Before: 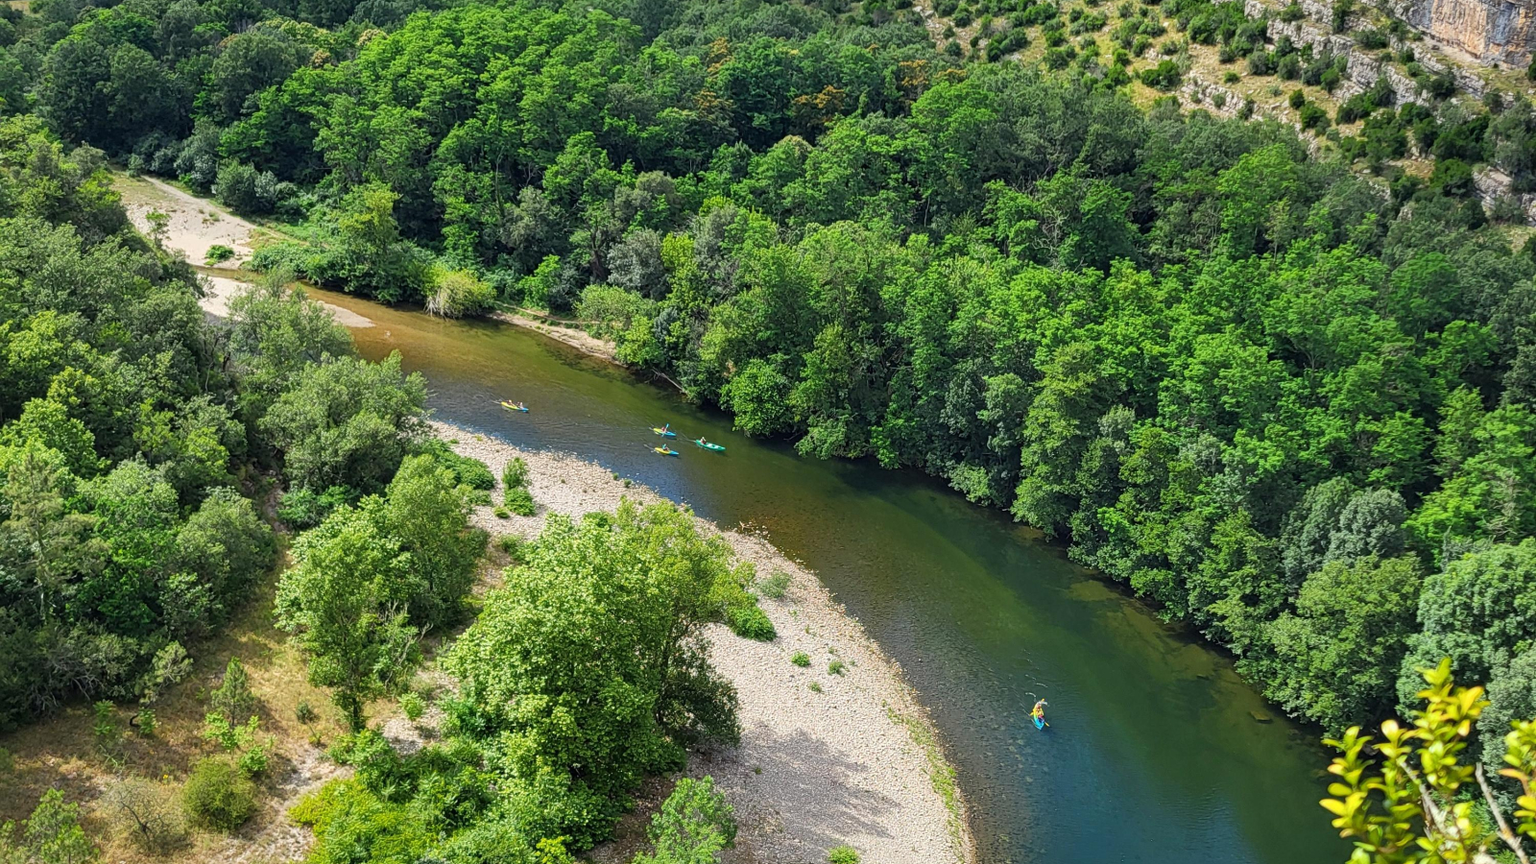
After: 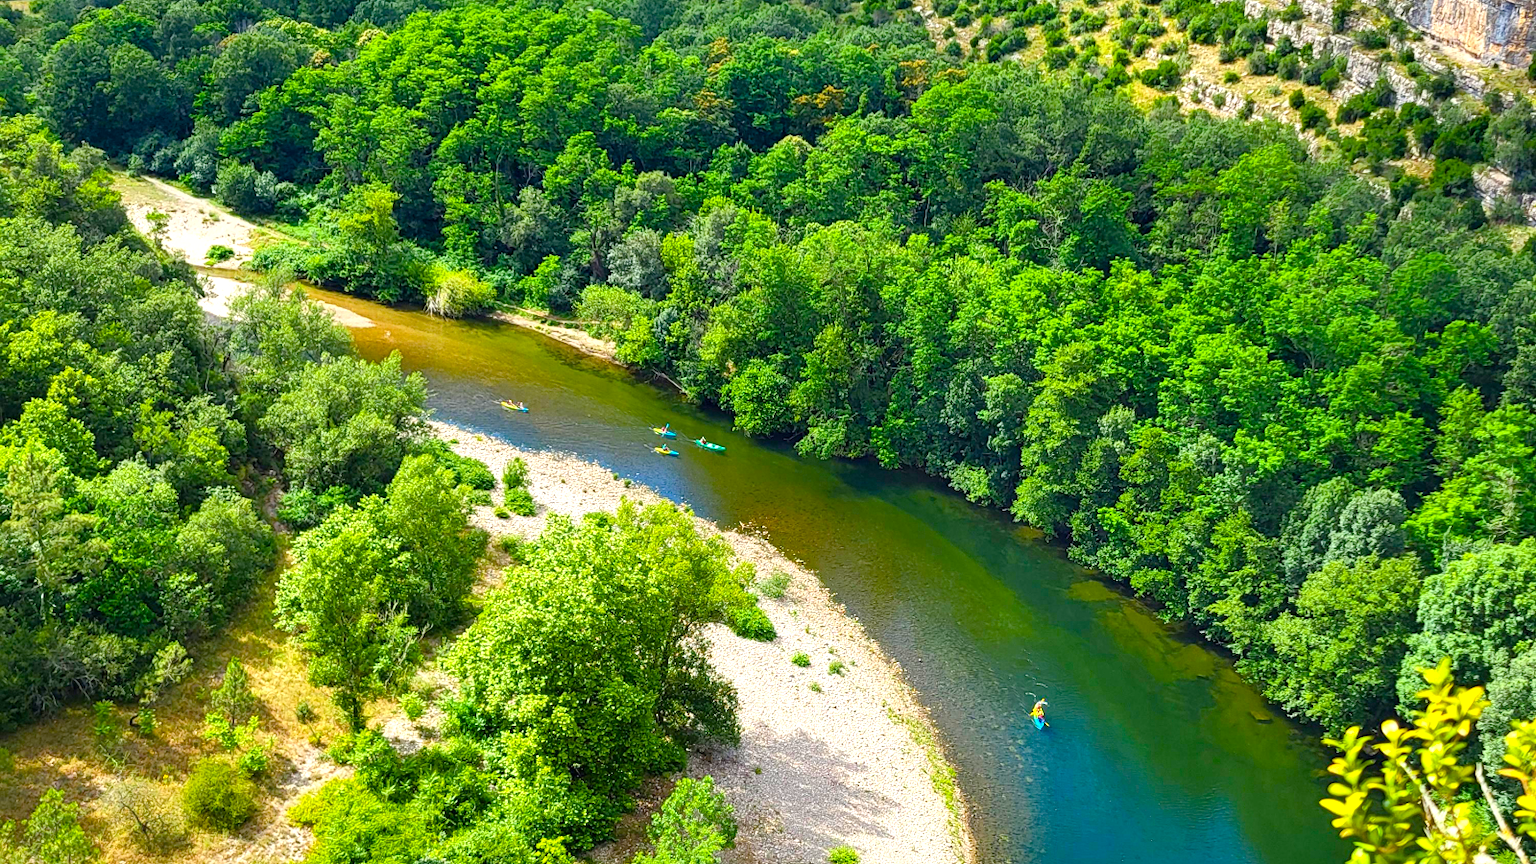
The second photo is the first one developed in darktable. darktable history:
exposure: exposure 0.655 EV, compensate exposure bias true, compensate highlight preservation false
color balance rgb: perceptual saturation grading › global saturation 27.561%, perceptual saturation grading › highlights -25.495%, perceptual saturation grading › shadows 25.601%, global vibrance 41.855%
